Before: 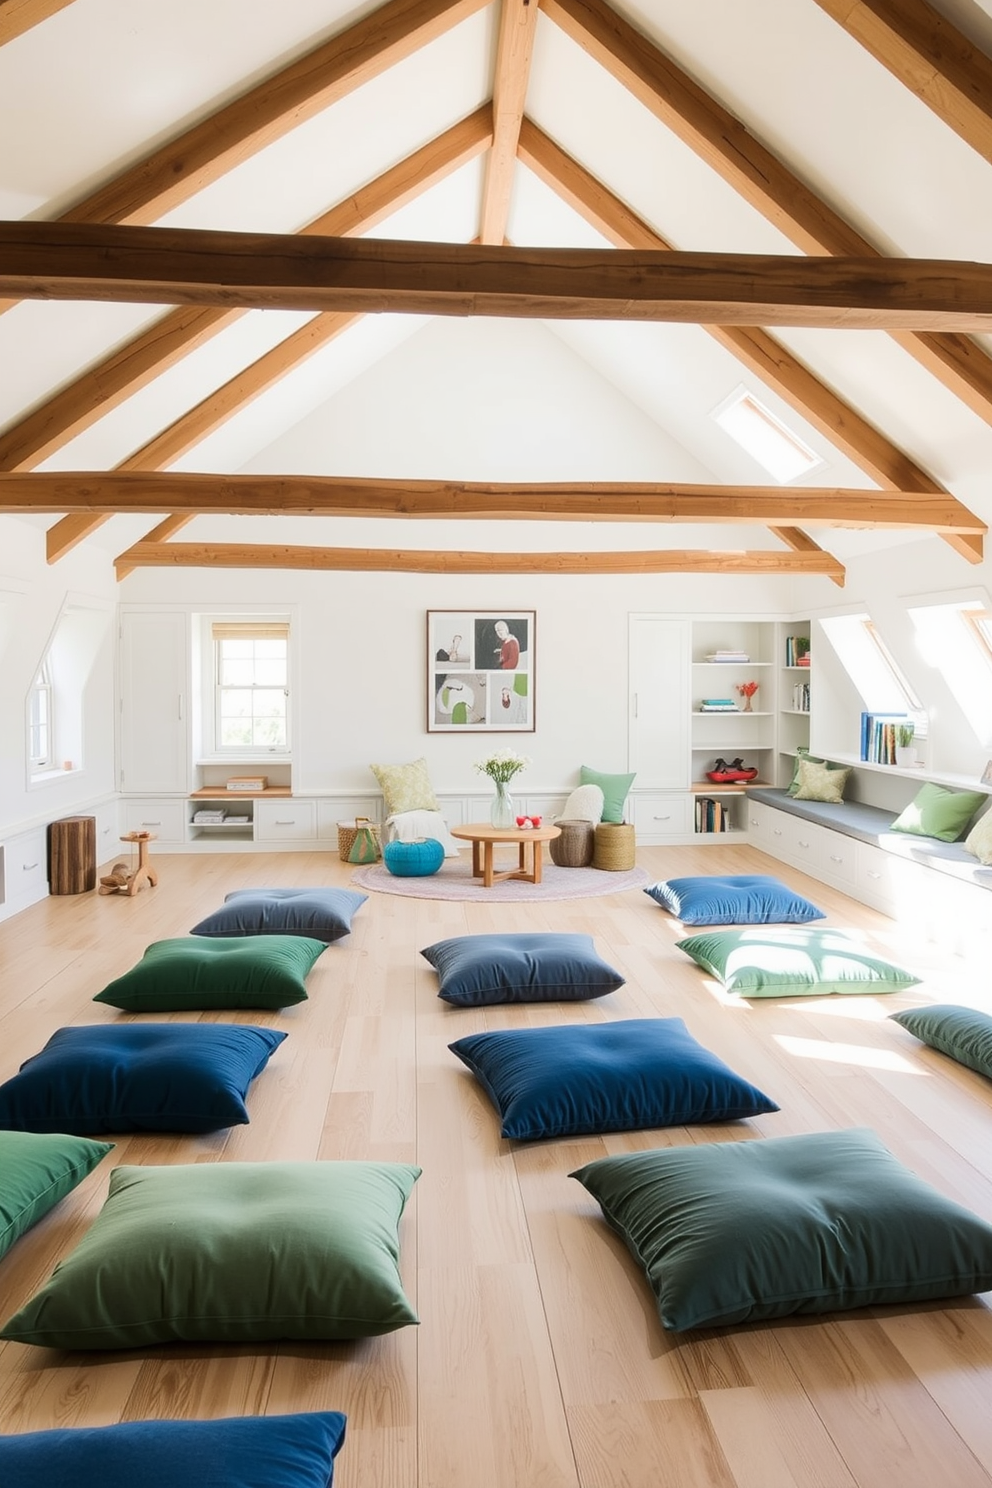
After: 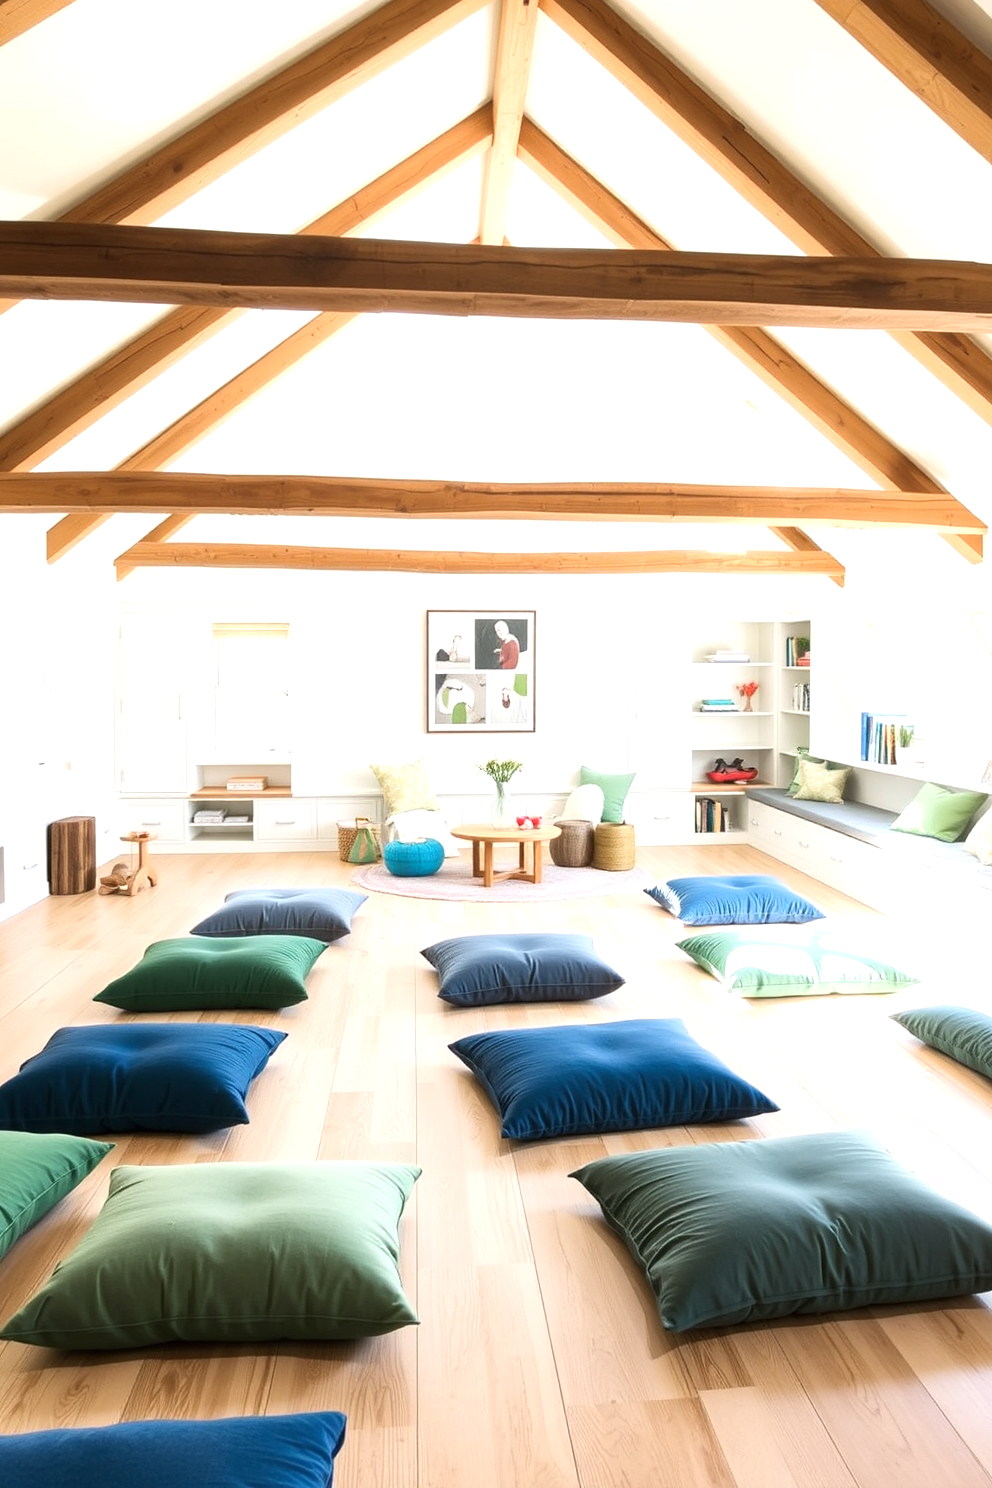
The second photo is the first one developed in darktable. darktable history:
exposure: exposure 0.722 EV, compensate highlight preservation false
